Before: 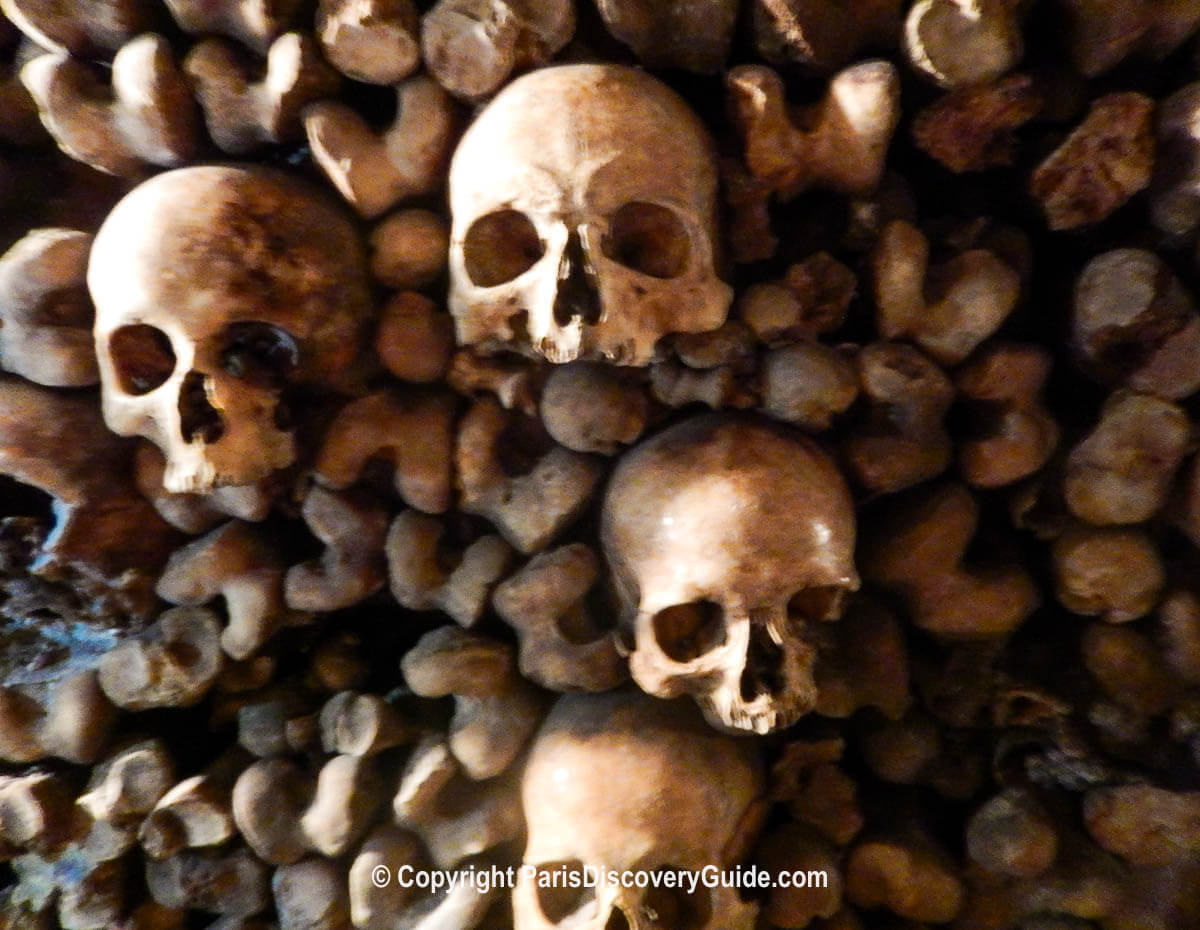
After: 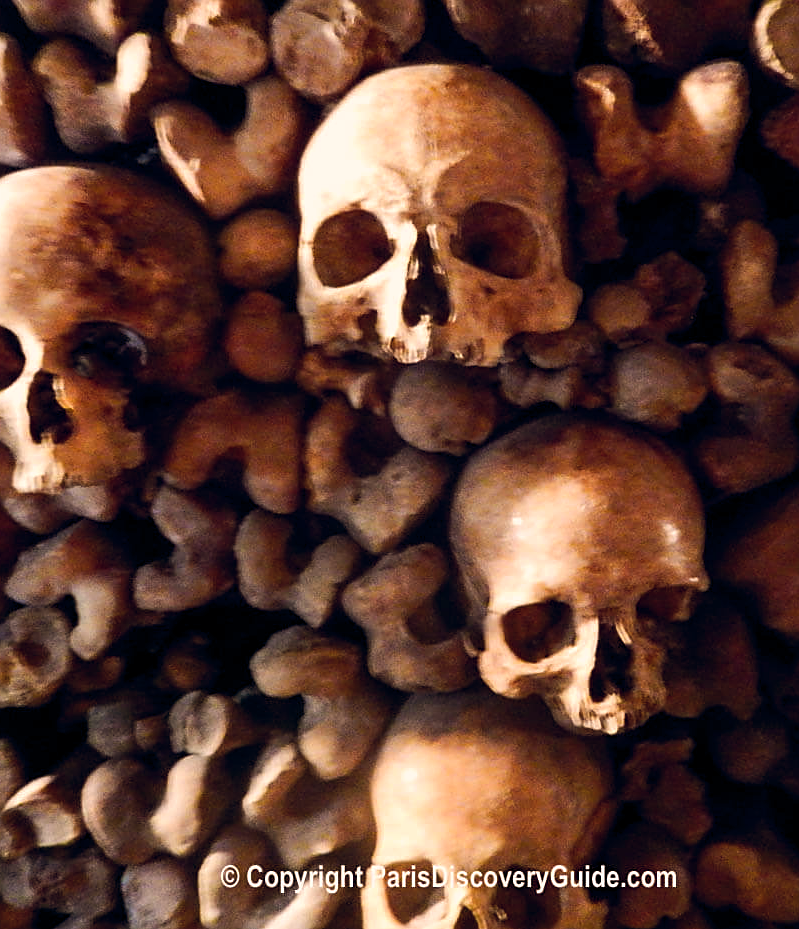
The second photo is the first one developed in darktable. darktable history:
crop and rotate: left 12.648%, right 20.685%
sharpen: on, module defaults
color balance rgb: shadows lift › hue 87.51°, highlights gain › chroma 3.21%, highlights gain › hue 55.1°, global offset › chroma 0.15%, global offset › hue 253.66°, linear chroma grading › global chroma 0.5%
rgb levels: mode RGB, independent channels, levels [[0, 0.5, 1], [0, 0.521, 1], [0, 0.536, 1]]
